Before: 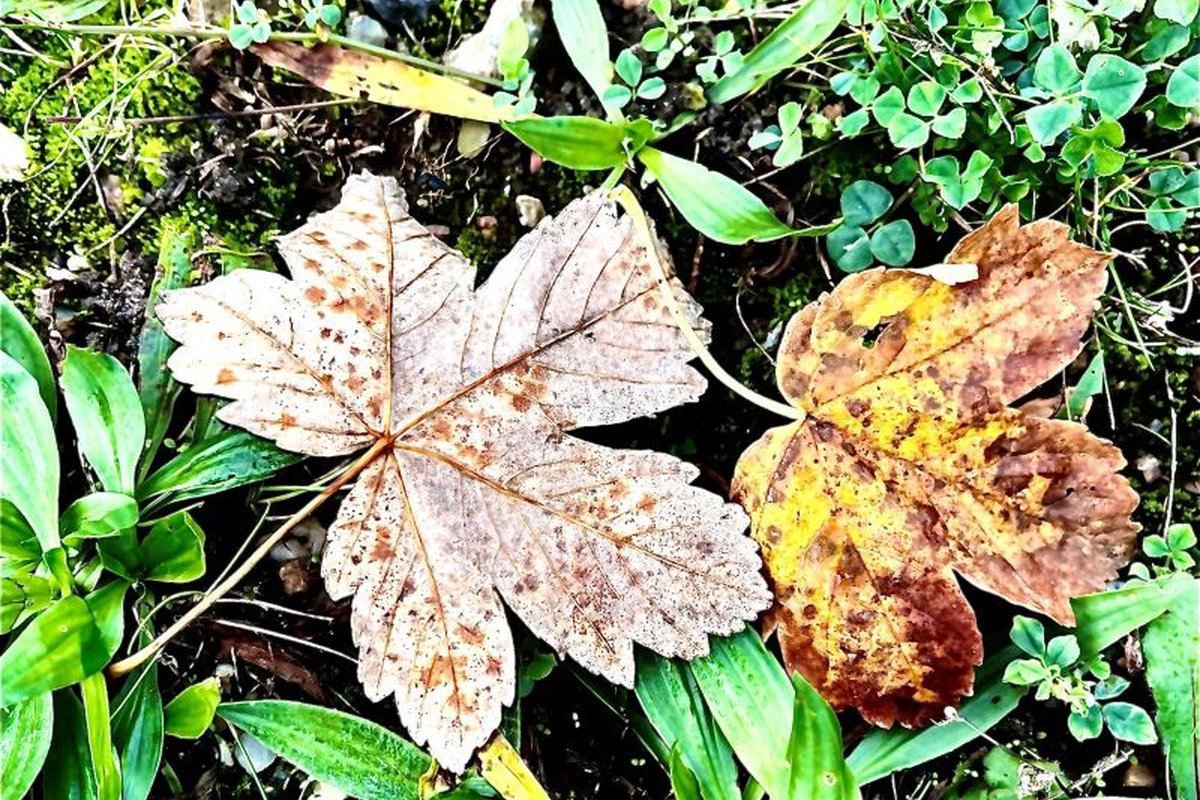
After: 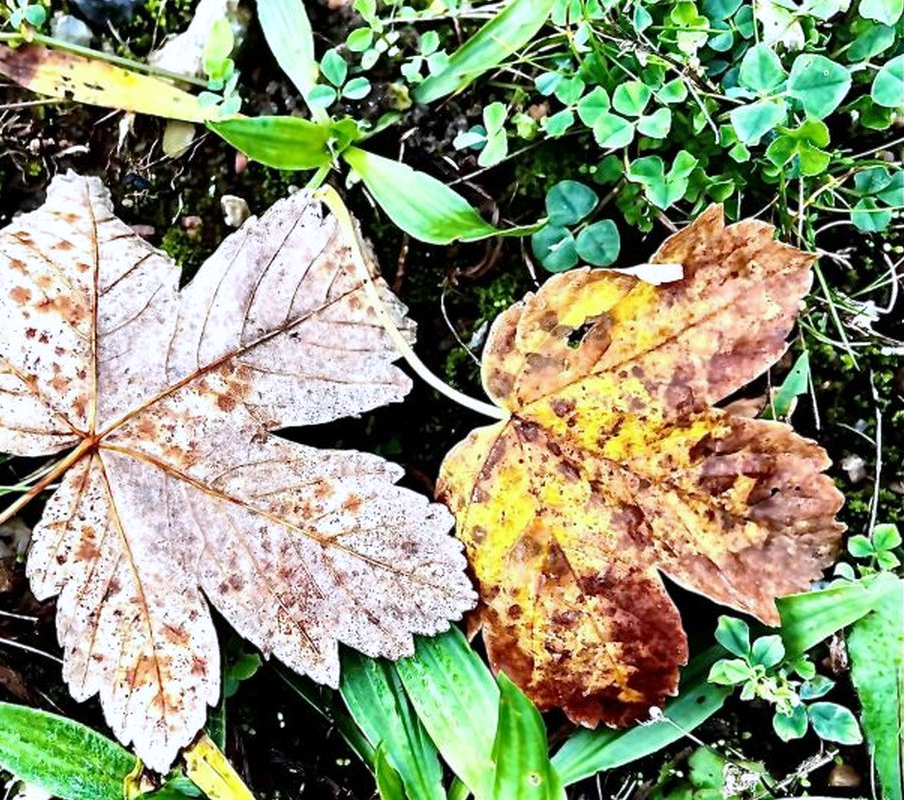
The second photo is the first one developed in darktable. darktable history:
white balance: red 0.984, blue 1.059
crop and rotate: left 24.6%
exposure: exposure 0 EV, compensate highlight preservation false
